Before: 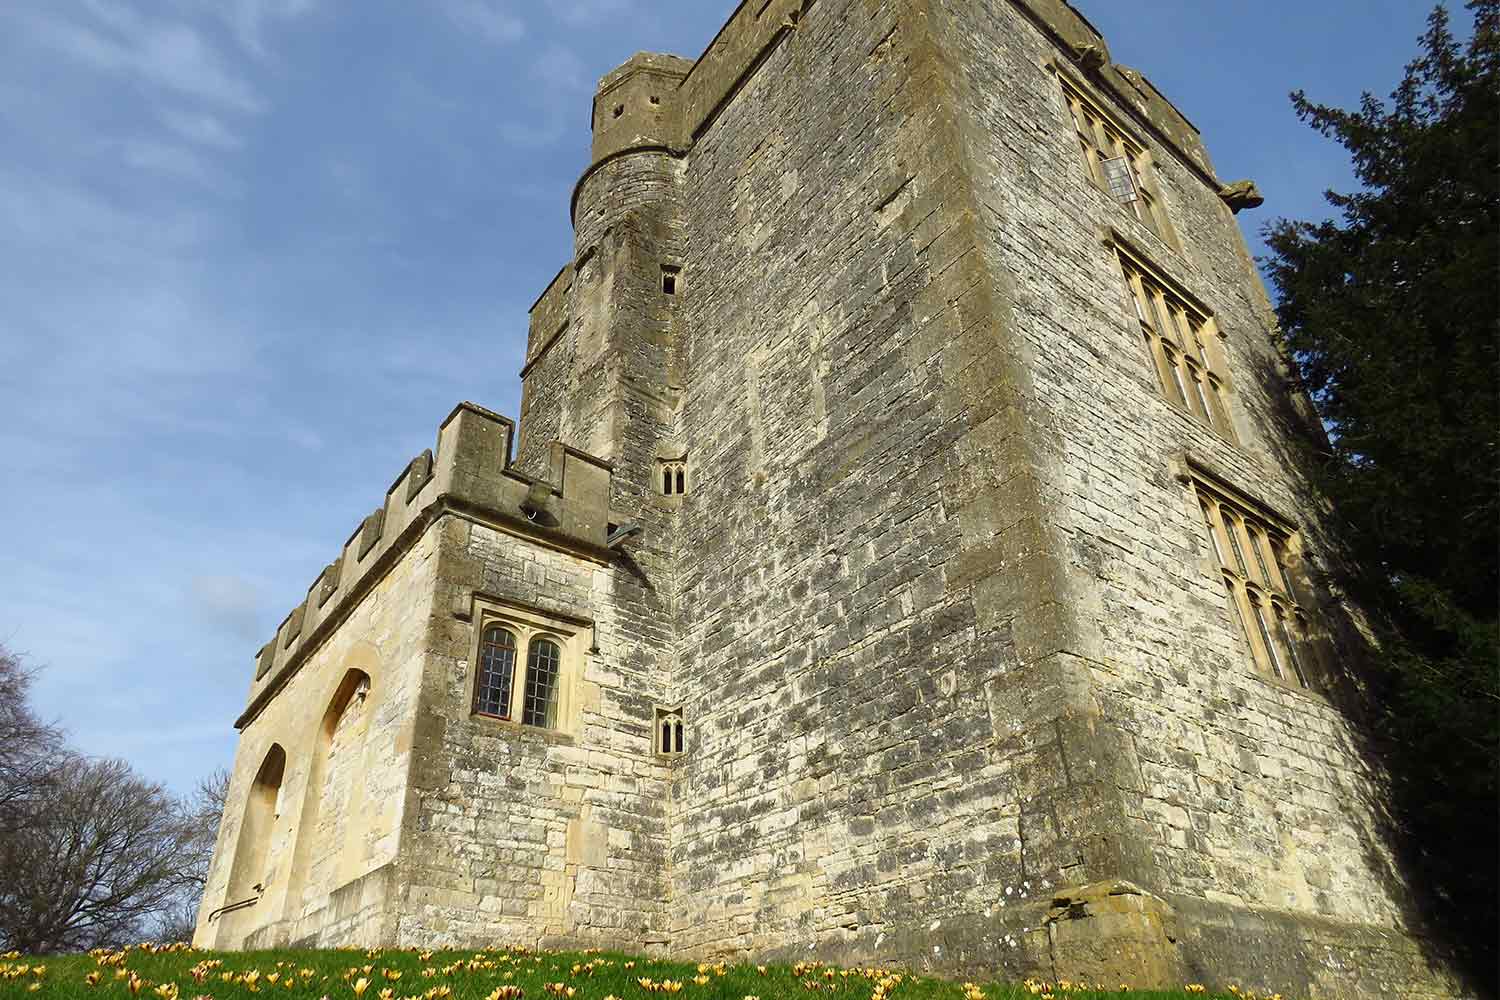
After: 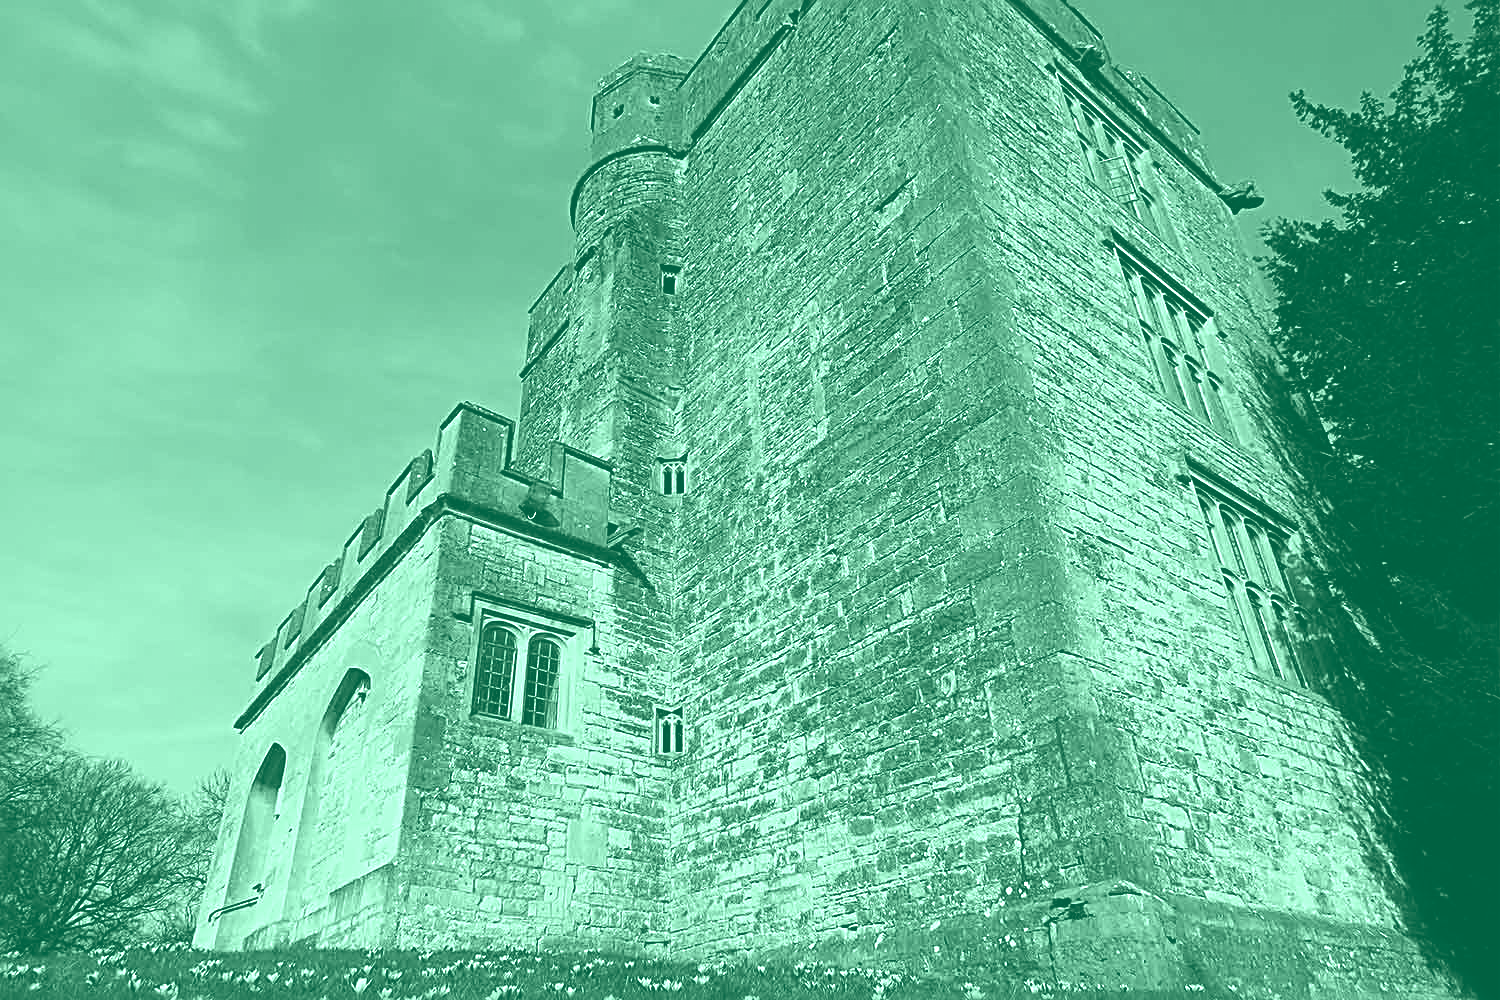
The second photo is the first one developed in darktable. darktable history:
sharpen: radius 3.025, amount 0.757
exposure: black level correction 0, exposure 1 EV, compensate exposure bias true, compensate highlight preservation false
colorize: hue 147.6°, saturation 65%, lightness 21.64%
contrast brightness saturation: contrast 0.13, brightness -0.24, saturation 0.14
white balance: emerald 1
